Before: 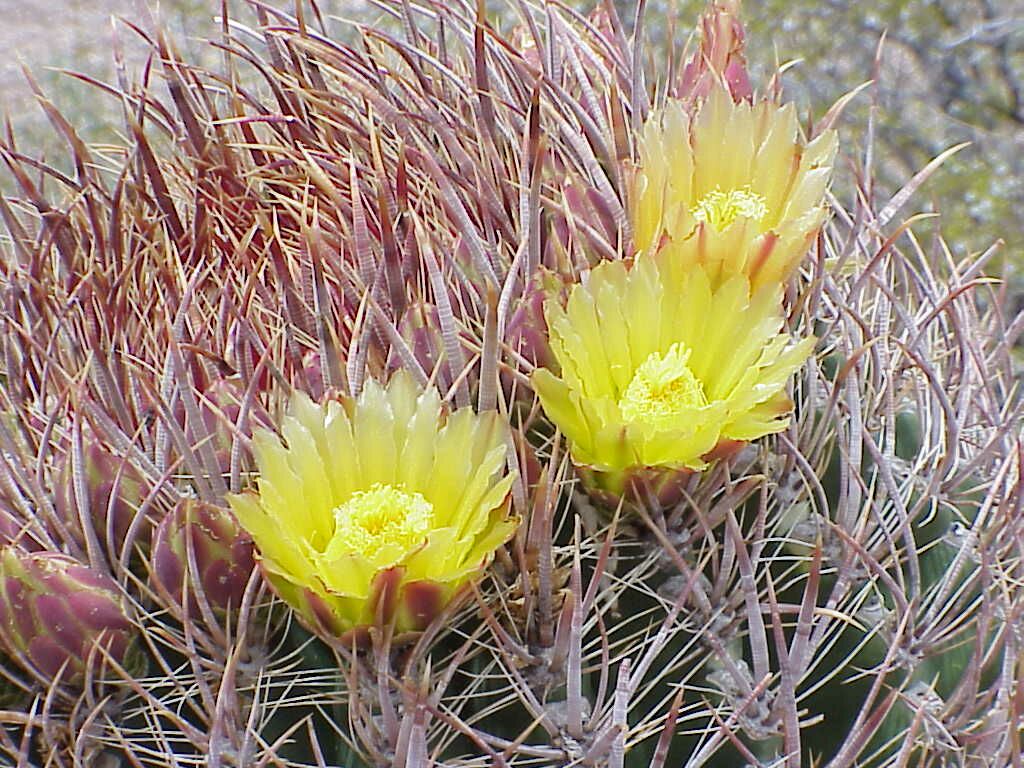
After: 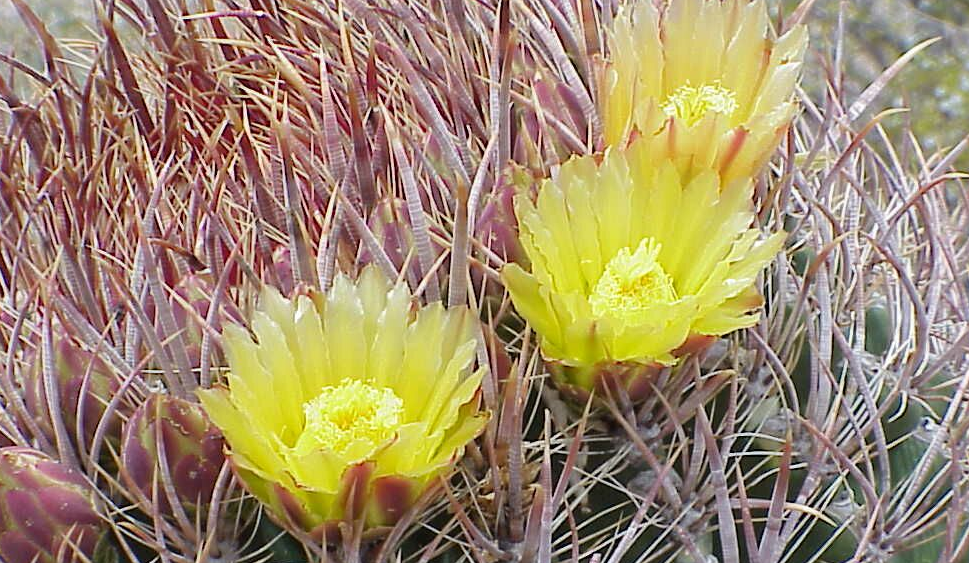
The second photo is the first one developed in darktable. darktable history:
crop and rotate: left 2.933%, top 13.767%, right 2.355%, bottom 12.796%
